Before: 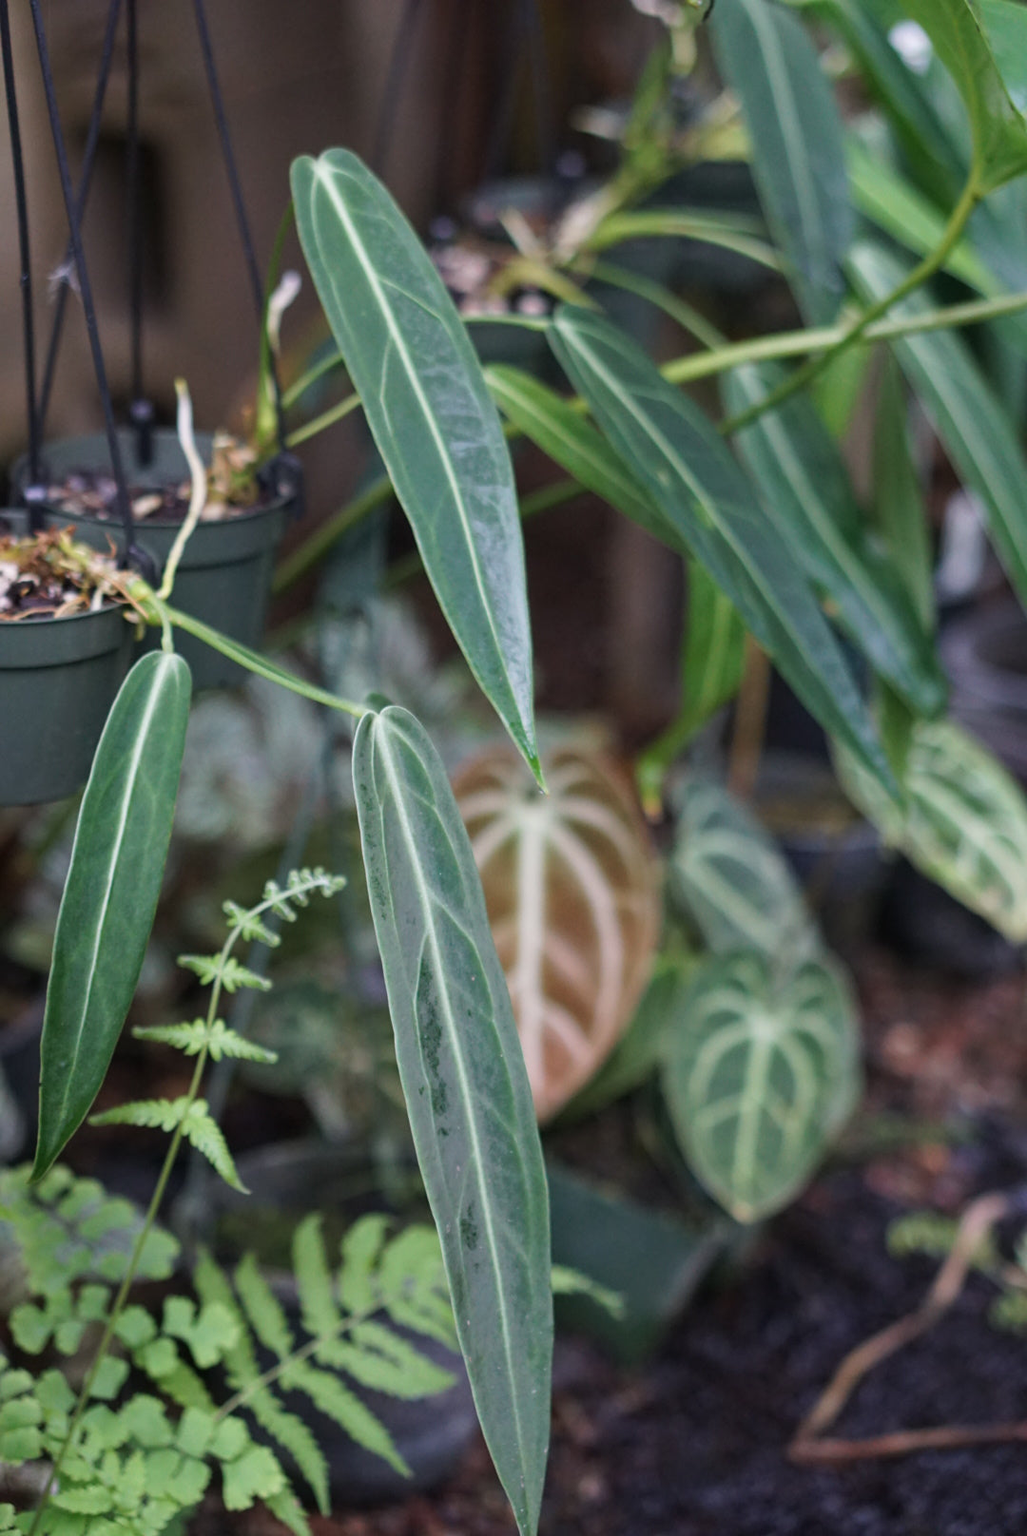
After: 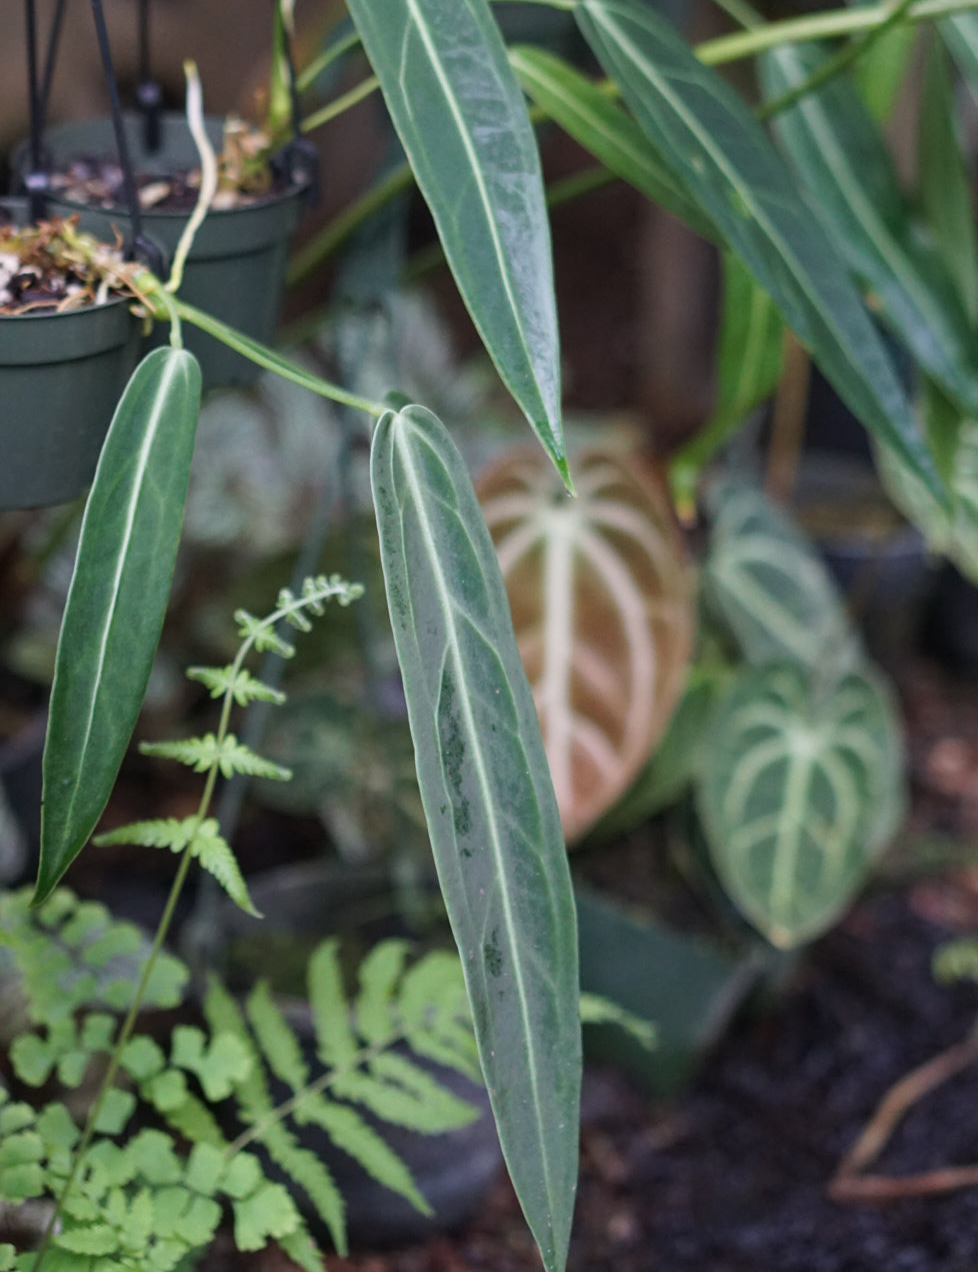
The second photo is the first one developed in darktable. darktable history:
tone equalizer: on, module defaults
crop: top 20.916%, right 9.437%, bottom 0.316%
